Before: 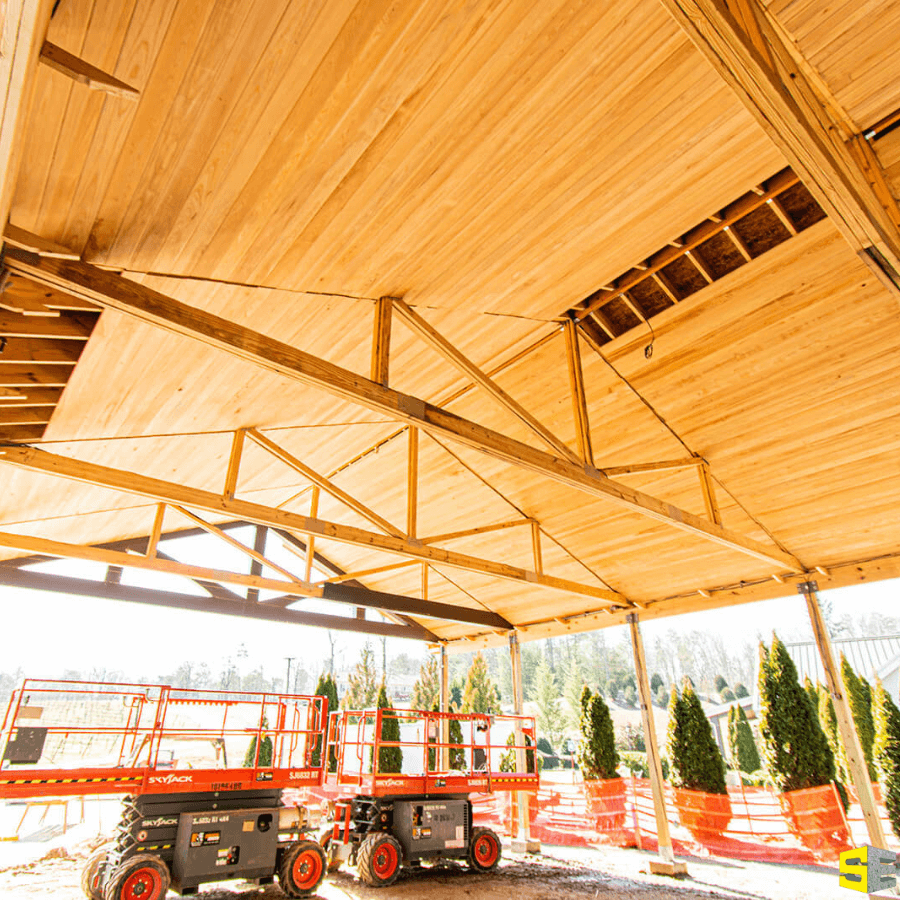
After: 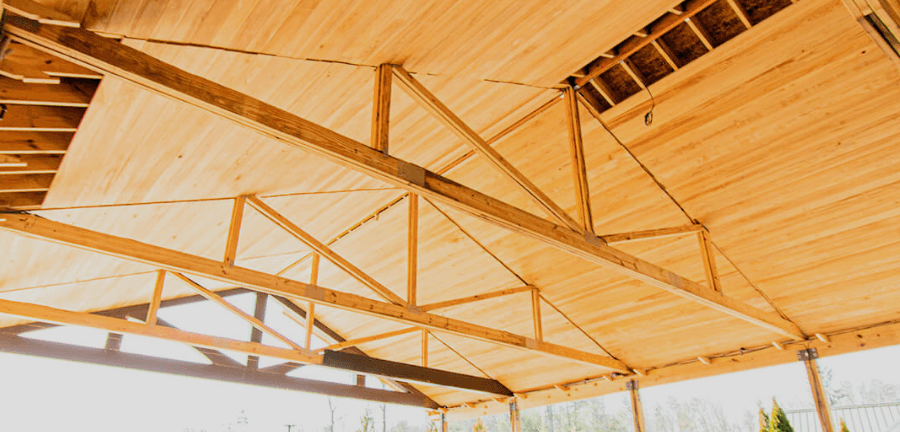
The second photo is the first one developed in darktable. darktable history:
crop and rotate: top 25.921%, bottom 25.972%
sharpen: radius 2.868, amount 0.866, threshold 47.36
filmic rgb: black relative exposure -7.97 EV, white relative exposure 3.82 EV, hardness 4.38
